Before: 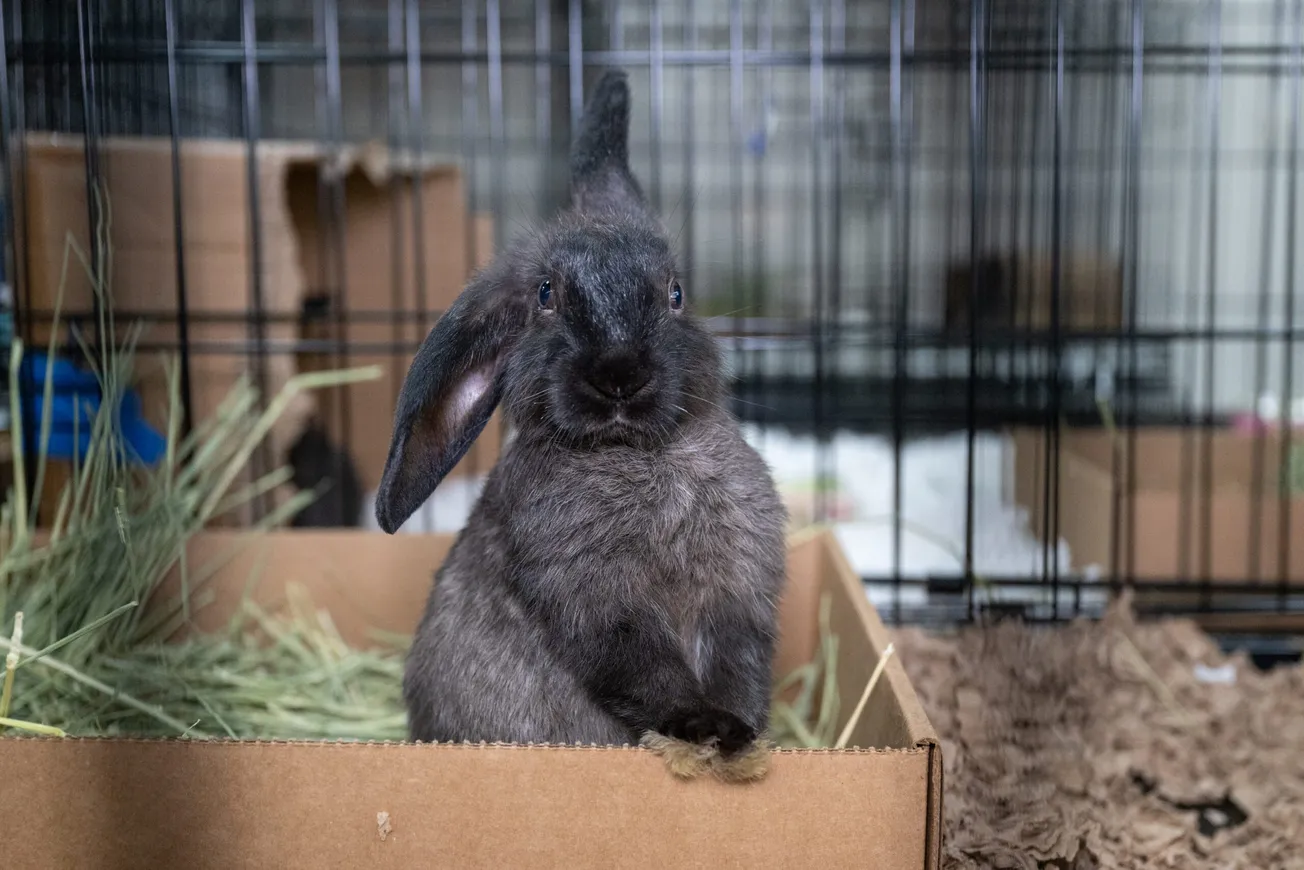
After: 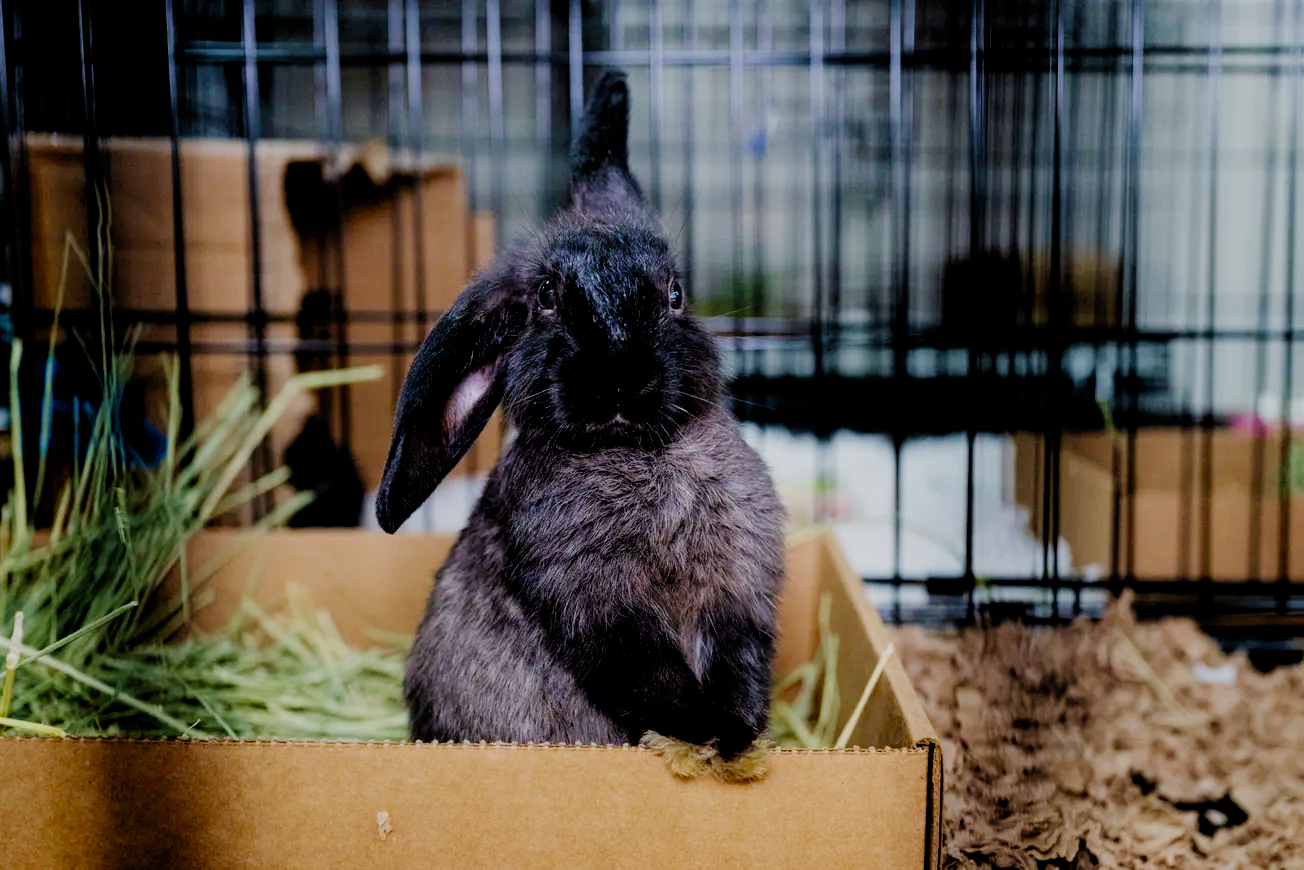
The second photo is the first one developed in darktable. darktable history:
color balance rgb: perceptual saturation grading › global saturation 31.323%
contrast brightness saturation: saturation -0.064
filmic rgb: black relative exposure -3.2 EV, white relative exposure 7.03 EV, hardness 1.48, contrast 1.35, add noise in highlights 0.001, preserve chrominance no, color science v3 (2019), use custom middle-gray values true, contrast in highlights soft
velvia: on, module defaults
